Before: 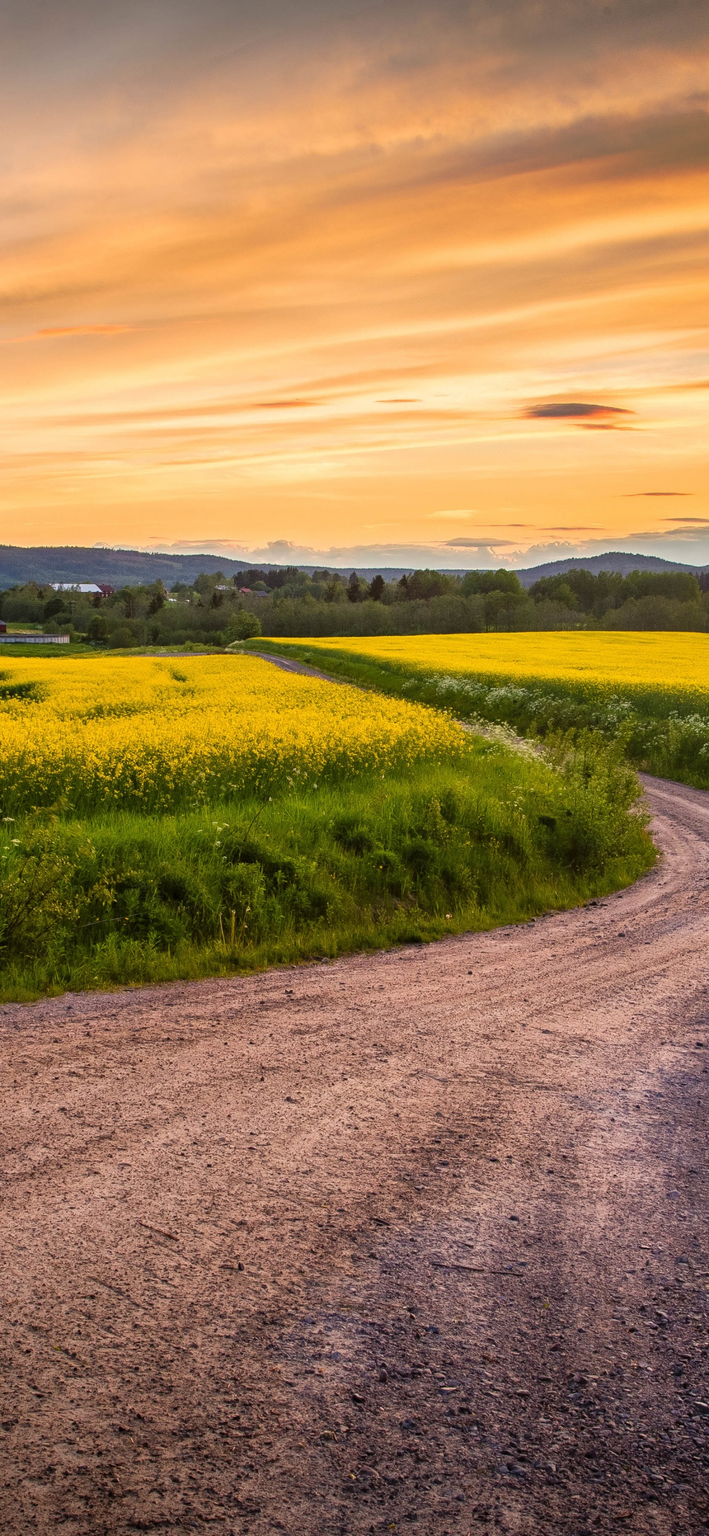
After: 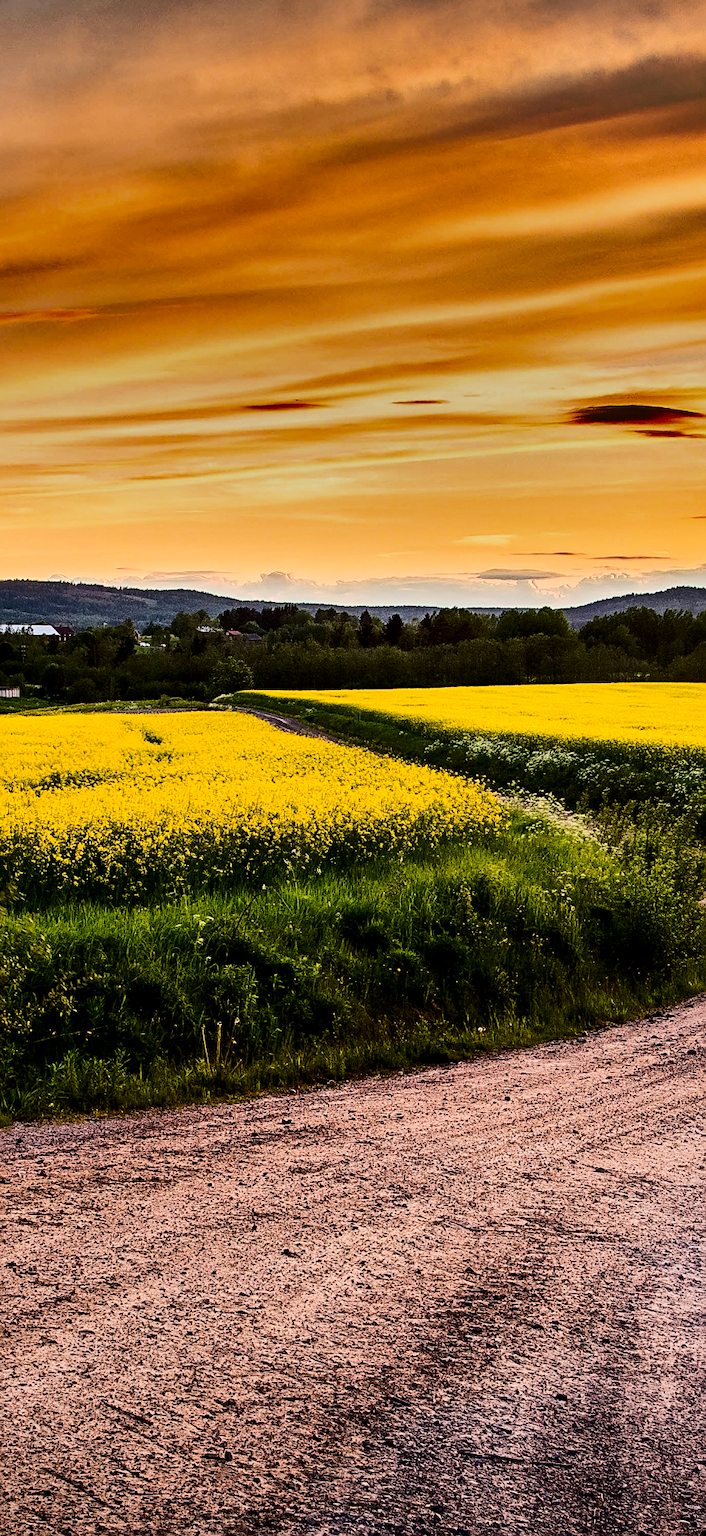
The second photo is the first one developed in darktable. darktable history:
filmic rgb: black relative exposure -5.06 EV, white relative exposure 3.98 EV, hardness 2.88, contrast 1.298, highlights saturation mix -31.05%
sharpen: on, module defaults
color correction: highlights b* 0.018
crop and rotate: left 7.562%, top 4.621%, right 10.634%, bottom 13.215%
exposure: compensate highlight preservation false
contrast brightness saturation: contrast 0.322, brightness -0.07, saturation 0.167
tone equalizer: edges refinement/feathering 500, mask exposure compensation -1.57 EV, preserve details no
shadows and highlights: shadows 18.93, highlights -83.62, soften with gaussian
